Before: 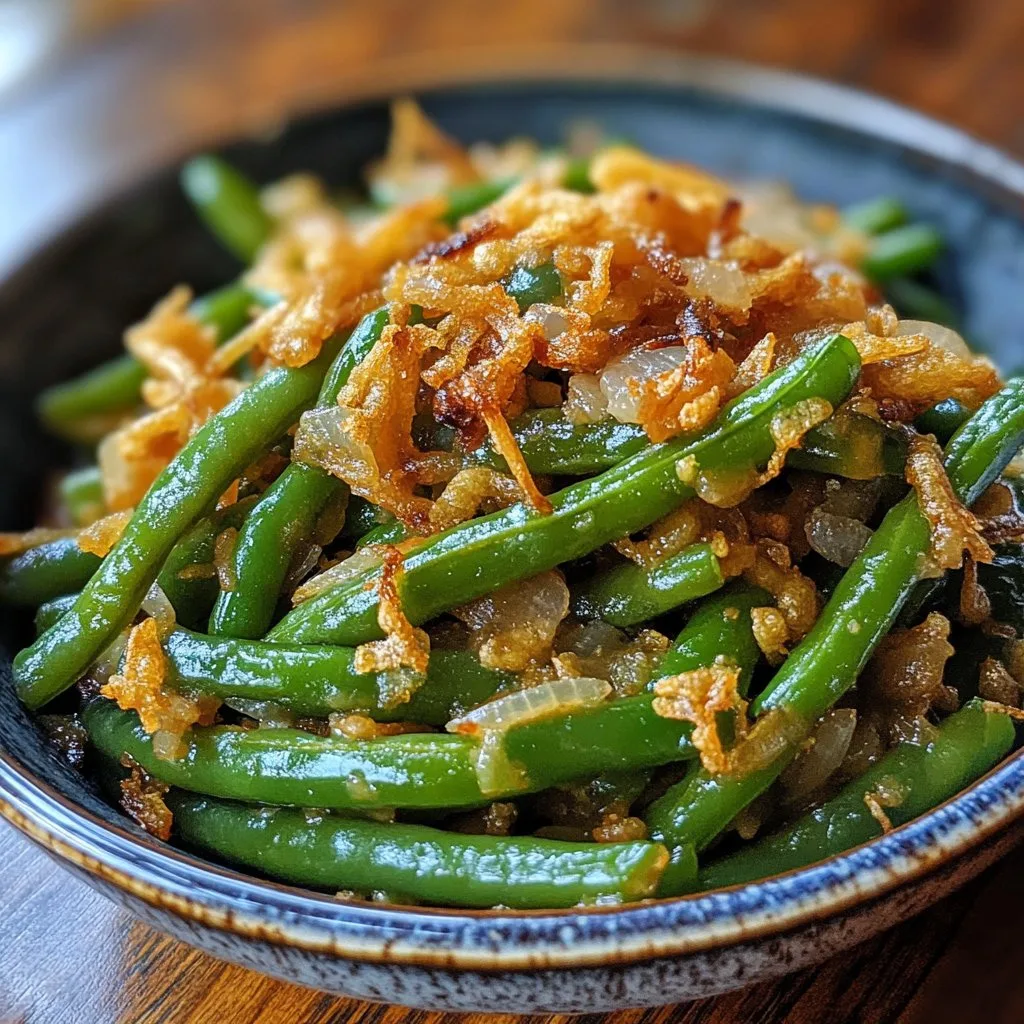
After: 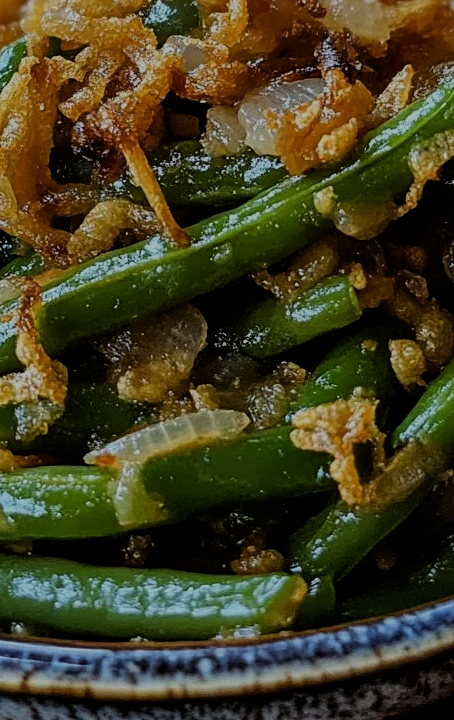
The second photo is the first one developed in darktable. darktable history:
exposure: exposure -1 EV, compensate highlight preservation false
crop: left 35.432%, top 26.233%, right 20.145%, bottom 3.432%
color balance: lift [1.004, 1.002, 1.002, 0.998], gamma [1, 1.007, 1.002, 0.993], gain [1, 0.977, 1.013, 1.023], contrast -3.64%
filmic rgb: black relative exposure -5 EV, hardness 2.88, contrast 1.3, highlights saturation mix -30%
